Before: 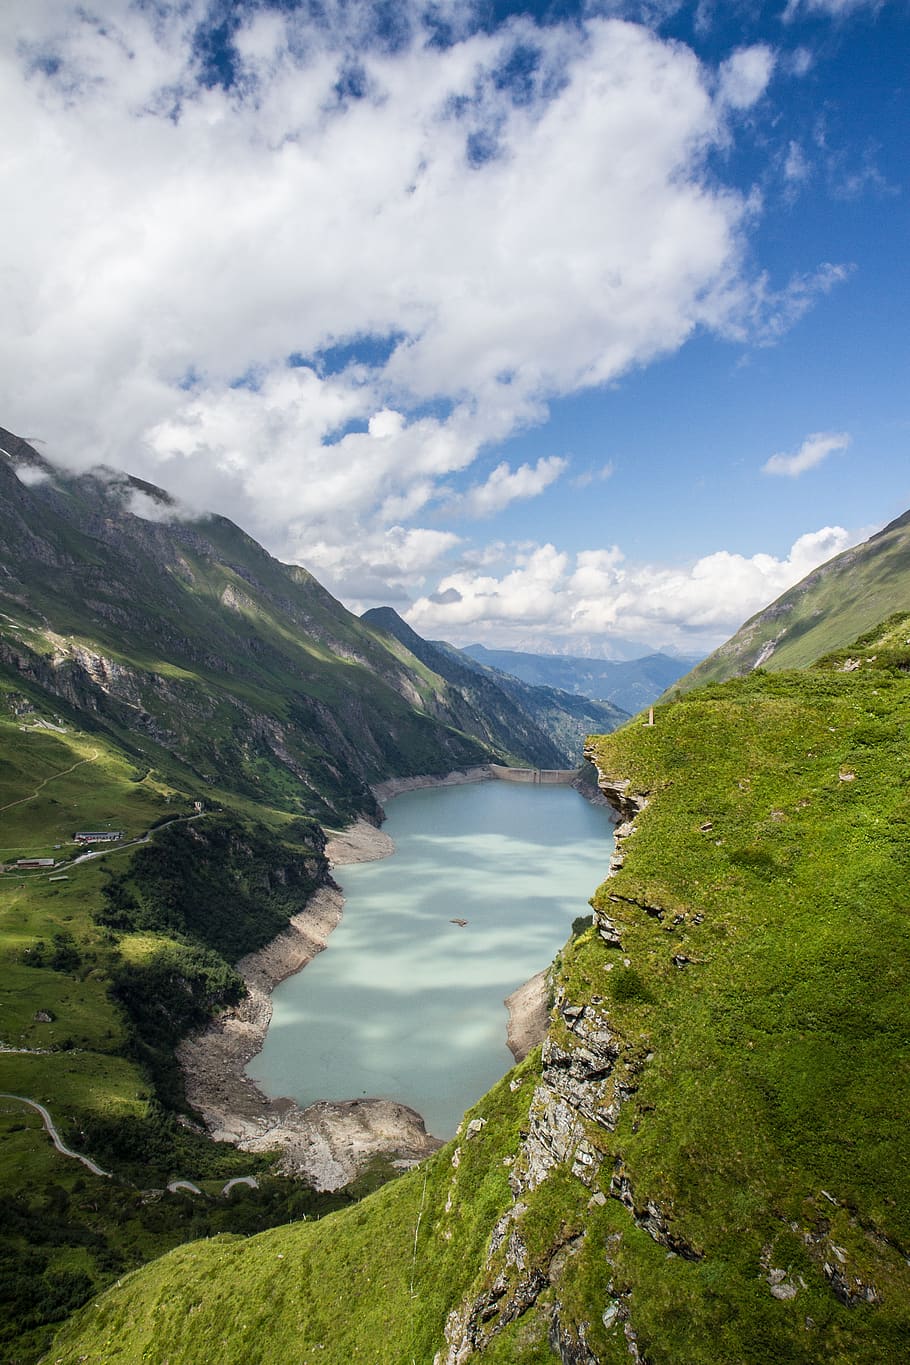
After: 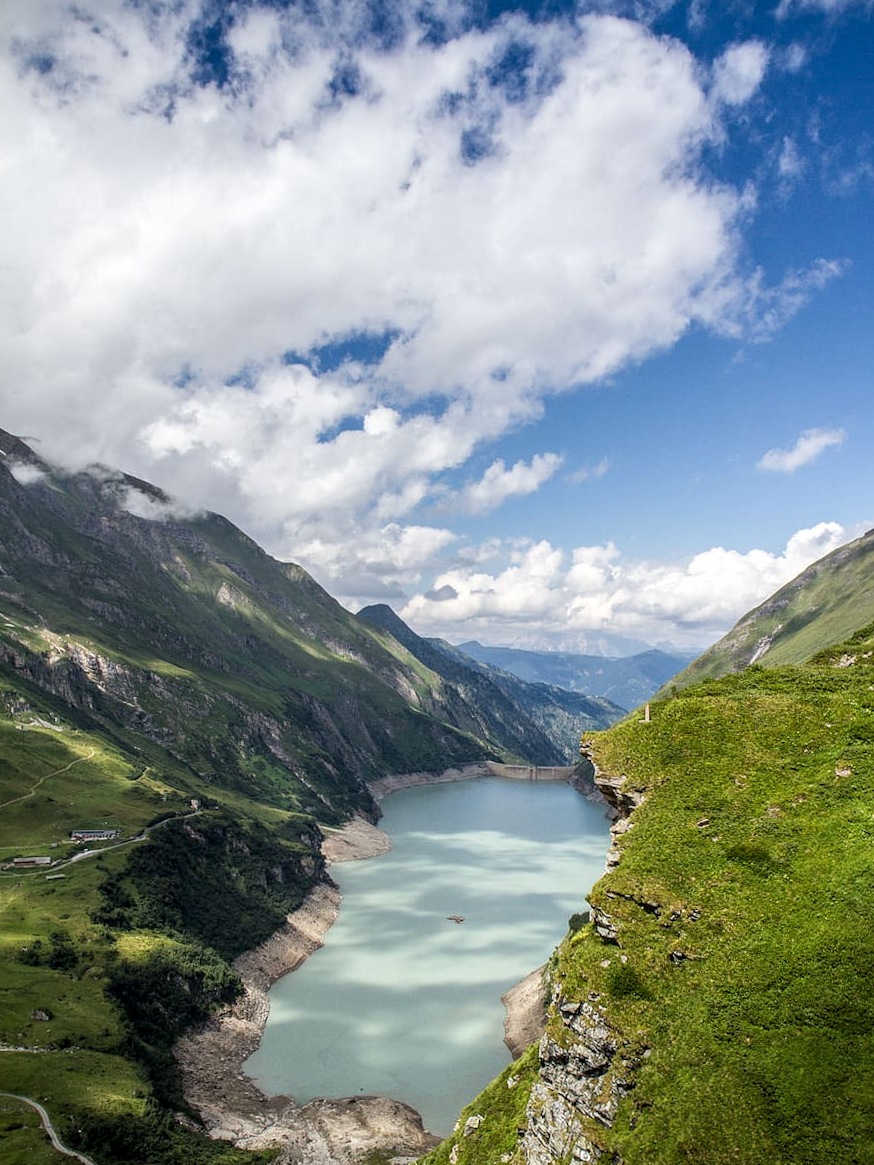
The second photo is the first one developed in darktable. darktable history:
crop and rotate: angle 0.2°, left 0.275%, right 3.127%, bottom 14.18%
local contrast: on, module defaults
